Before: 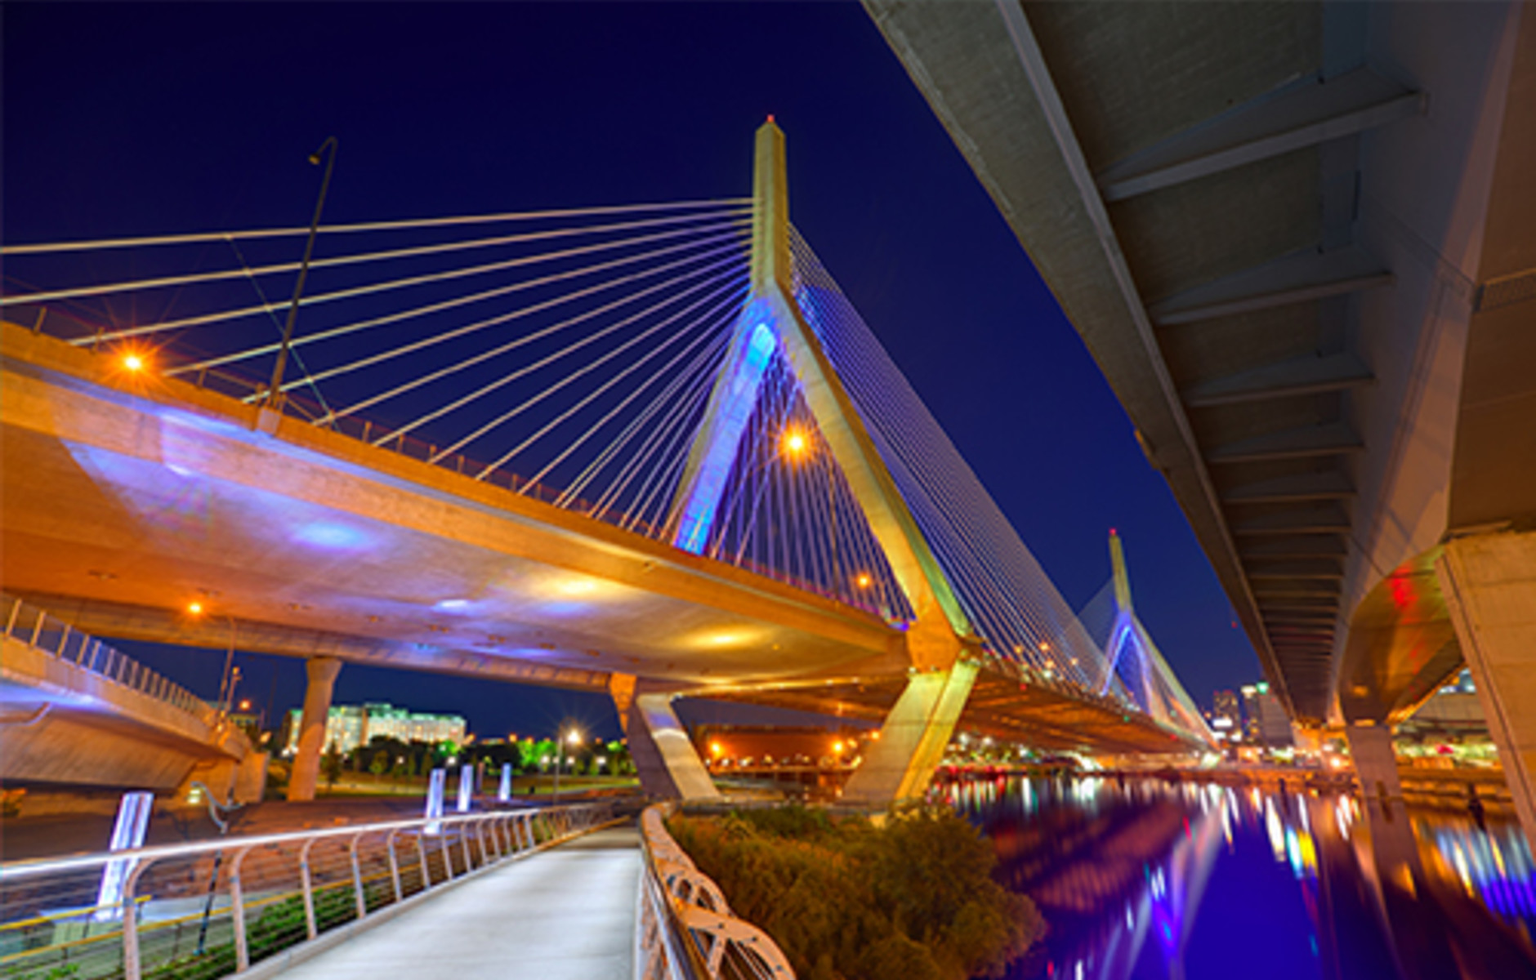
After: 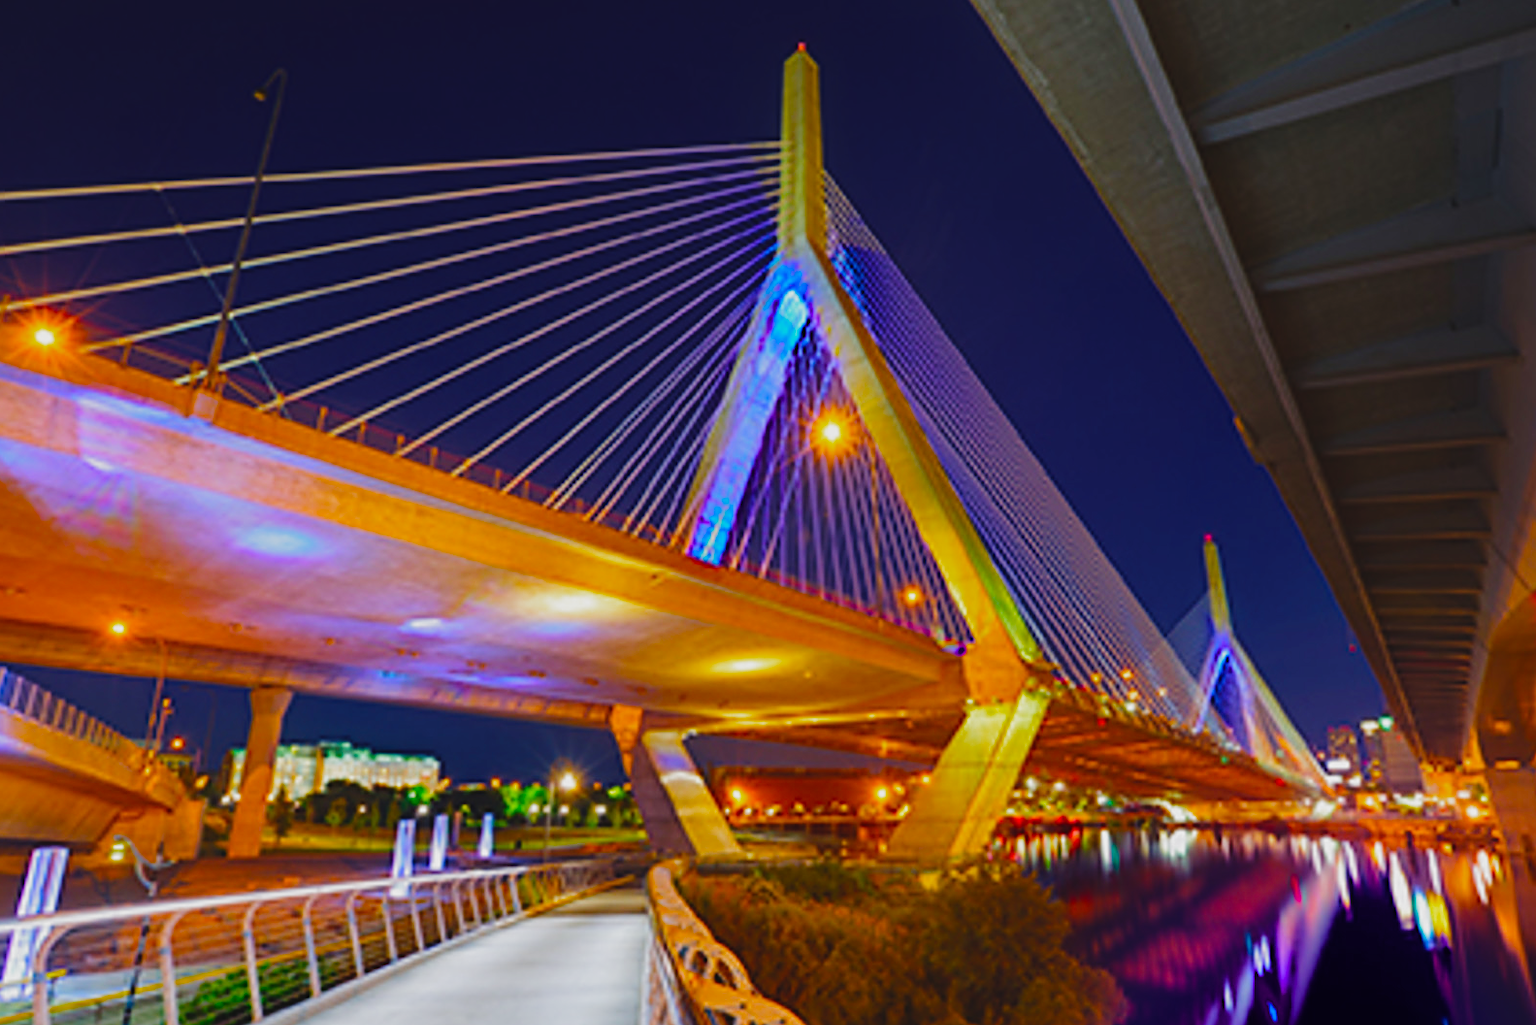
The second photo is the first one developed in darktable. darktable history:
exposure: black level correction -0.028, compensate highlight preservation false
crop: left 6.264%, top 8.094%, right 9.525%, bottom 3.816%
sharpen: amount 0.499
filmic rgb: black relative exposure -4.93 EV, white relative exposure 2.83 EV, threshold 5.99 EV, hardness 3.71, add noise in highlights 0.001, preserve chrominance no, color science v3 (2019), use custom middle-gray values true, iterations of high-quality reconstruction 0, contrast in highlights soft, enable highlight reconstruction true
color balance rgb: perceptual saturation grading › global saturation 36.671%, perceptual brilliance grading › global brilliance -1.128%, perceptual brilliance grading › highlights -0.609%, perceptual brilliance grading › mid-tones -0.517%, perceptual brilliance grading › shadows -1.23%, global vibrance 30.091%
